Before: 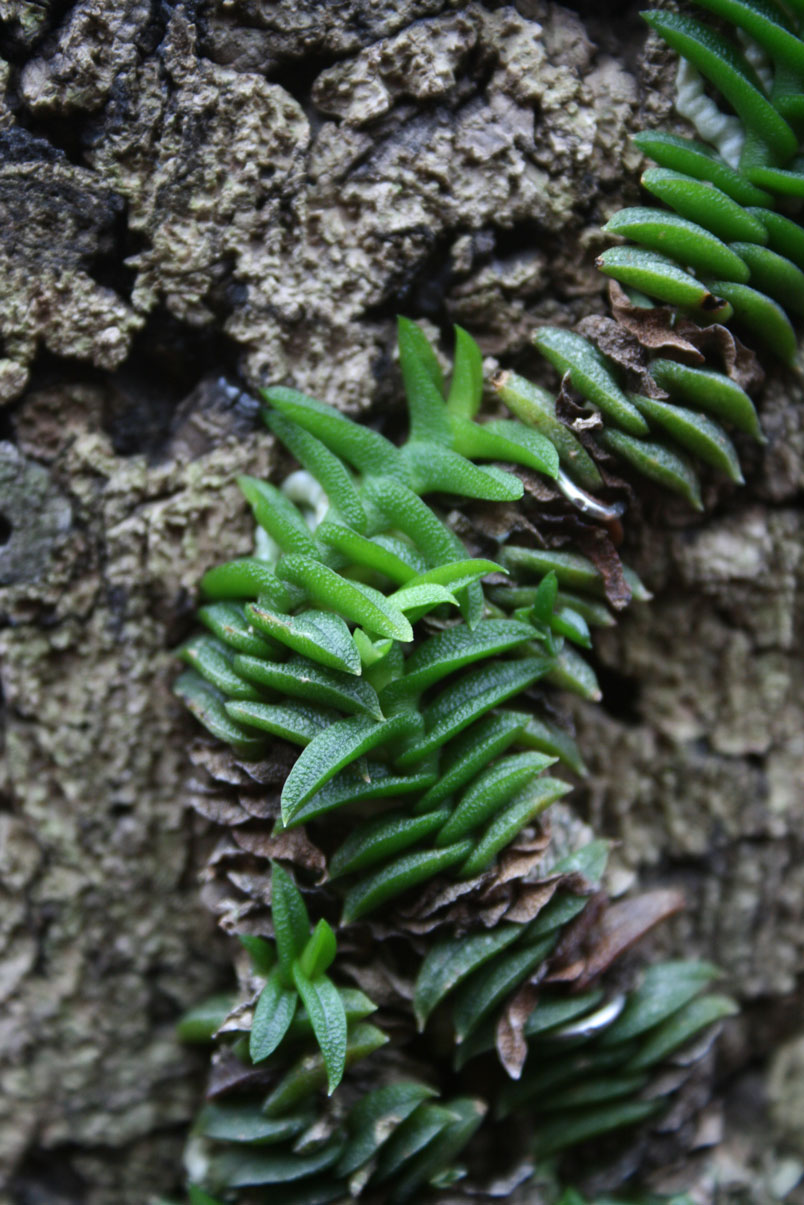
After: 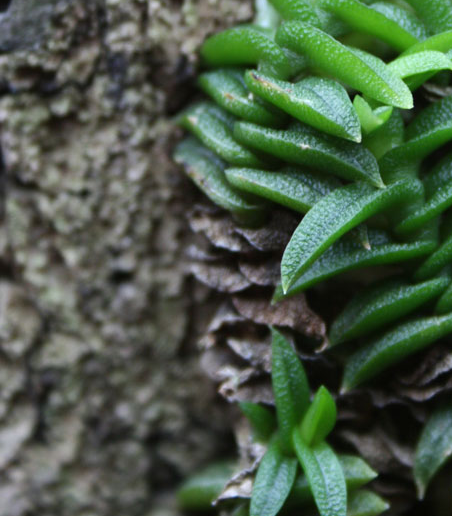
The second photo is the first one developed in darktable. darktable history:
crop: top 44.241%, right 43.678%, bottom 12.92%
